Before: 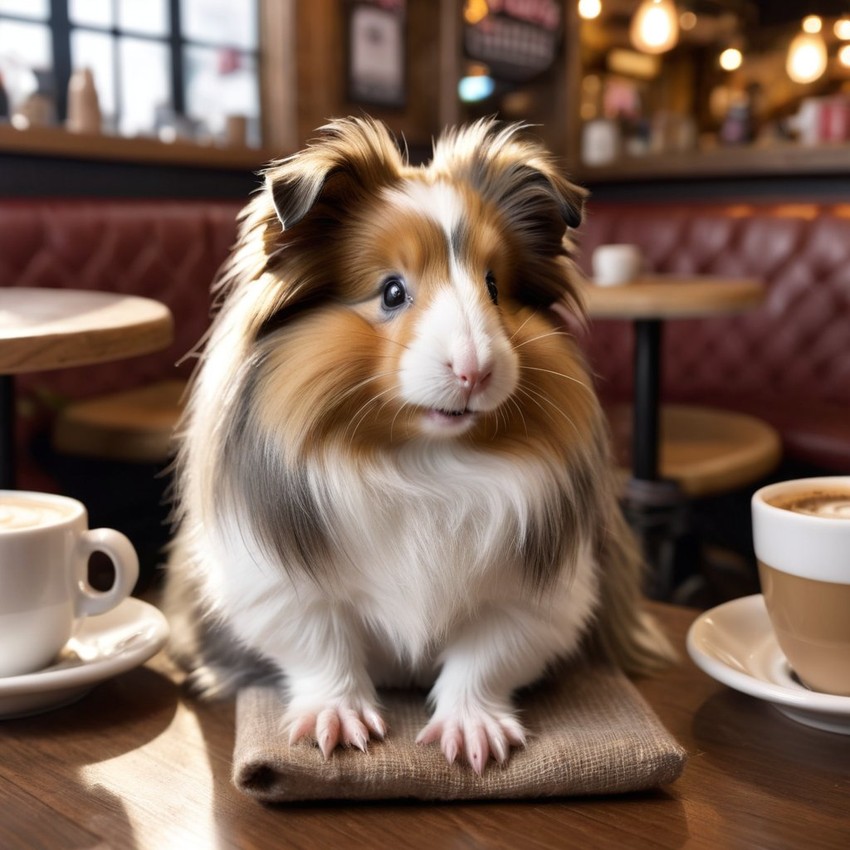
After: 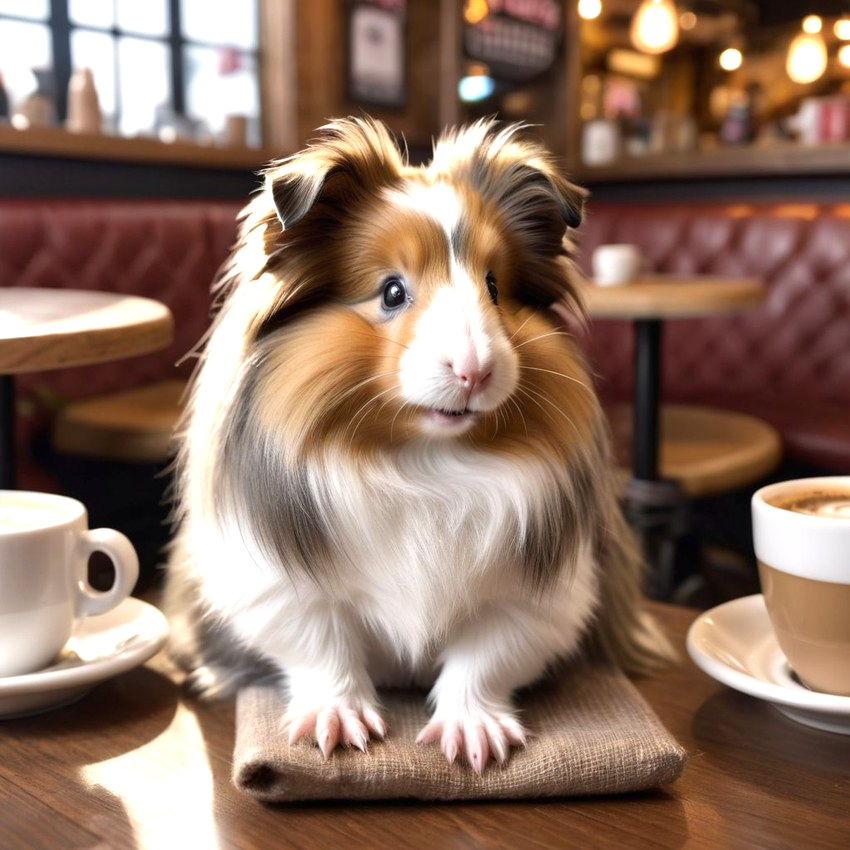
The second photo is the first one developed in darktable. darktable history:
exposure: exposure 0.505 EV, compensate highlight preservation false
